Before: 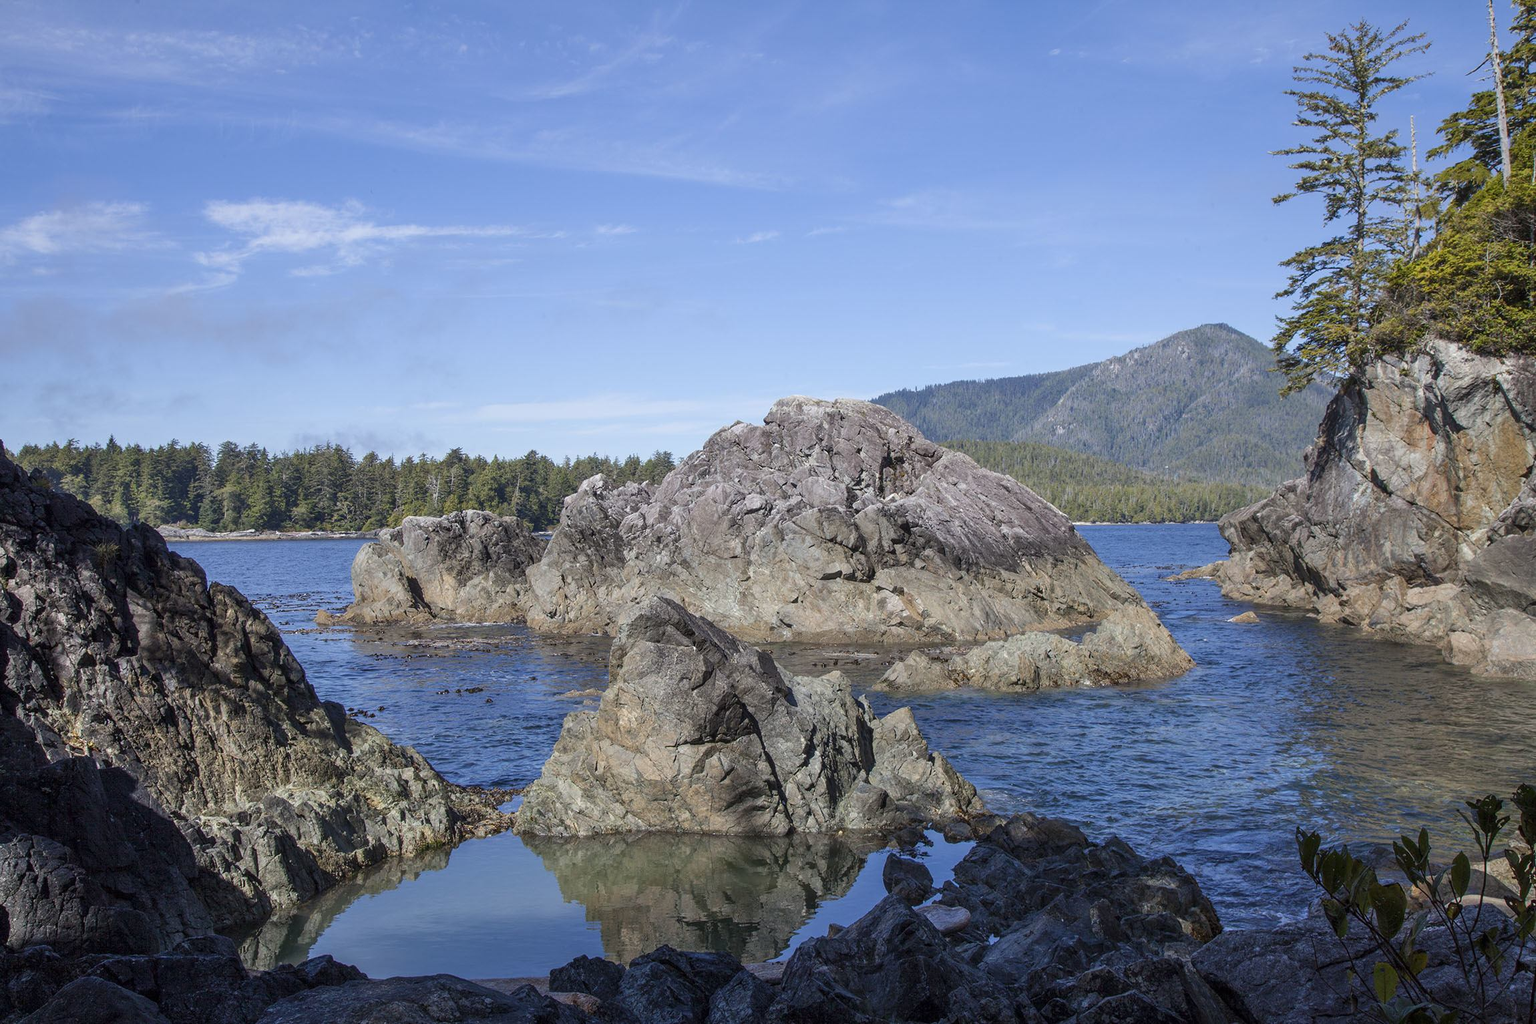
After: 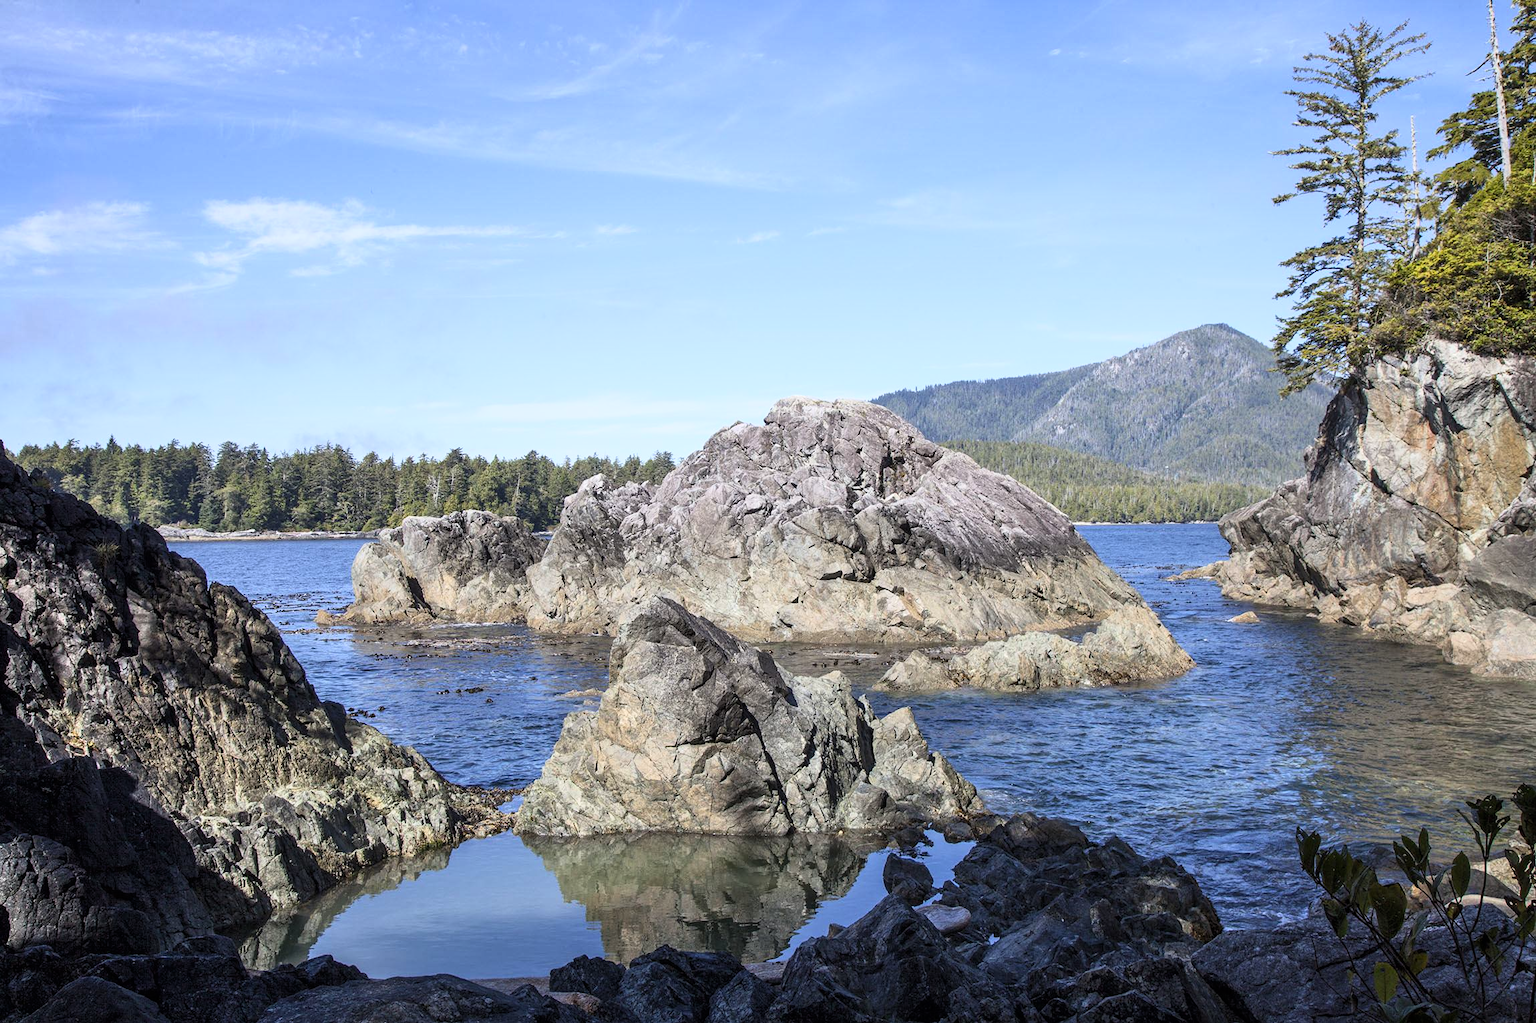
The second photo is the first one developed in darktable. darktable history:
base curve: curves: ch0 [(0, 0) (0.005, 0.002) (0.193, 0.295) (0.399, 0.664) (0.75, 0.928) (1, 1)]
white balance: emerald 1
